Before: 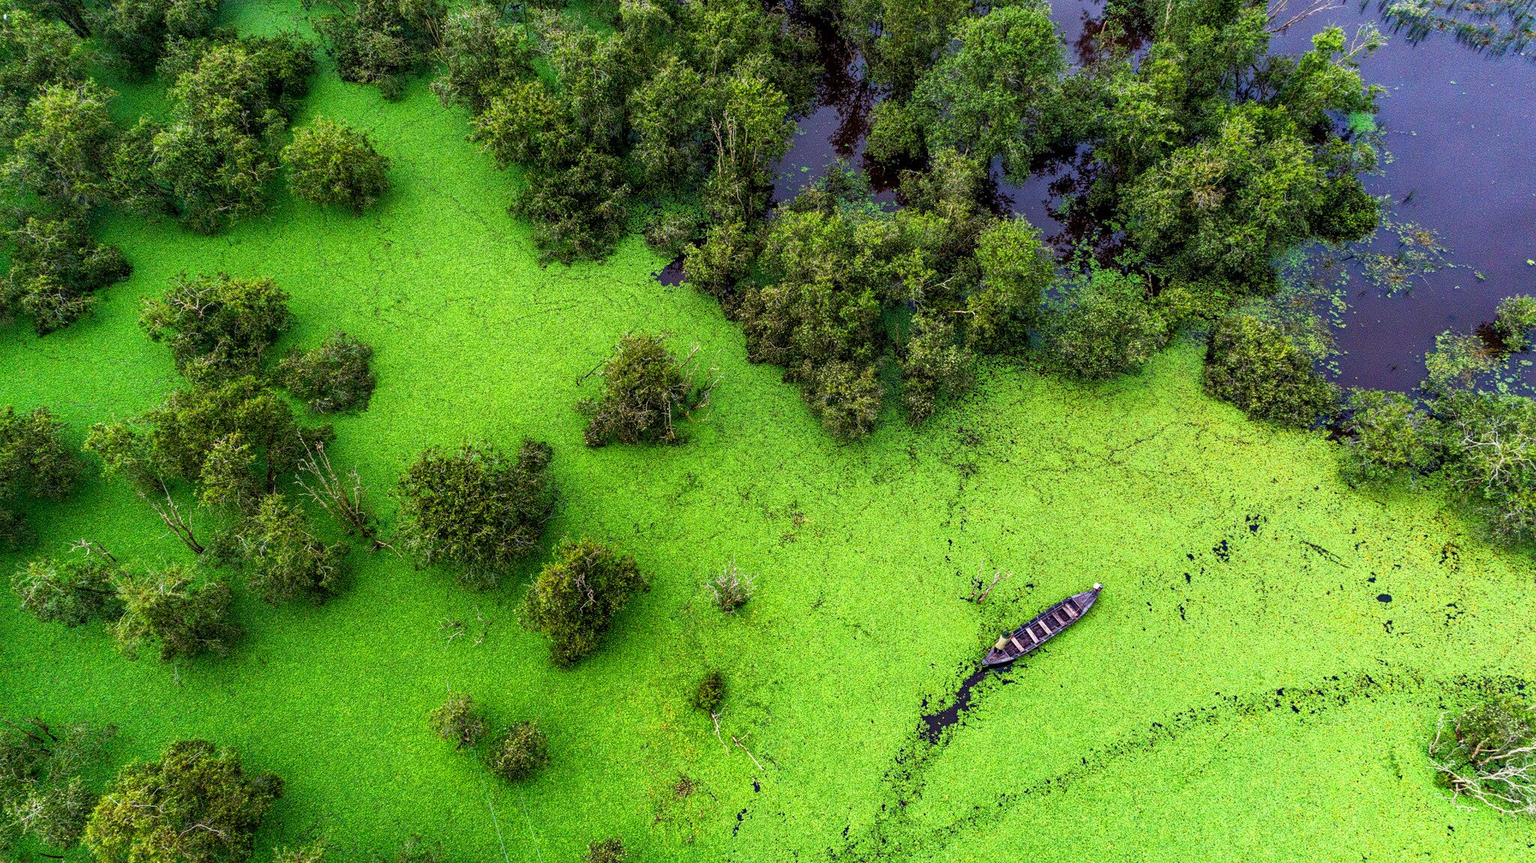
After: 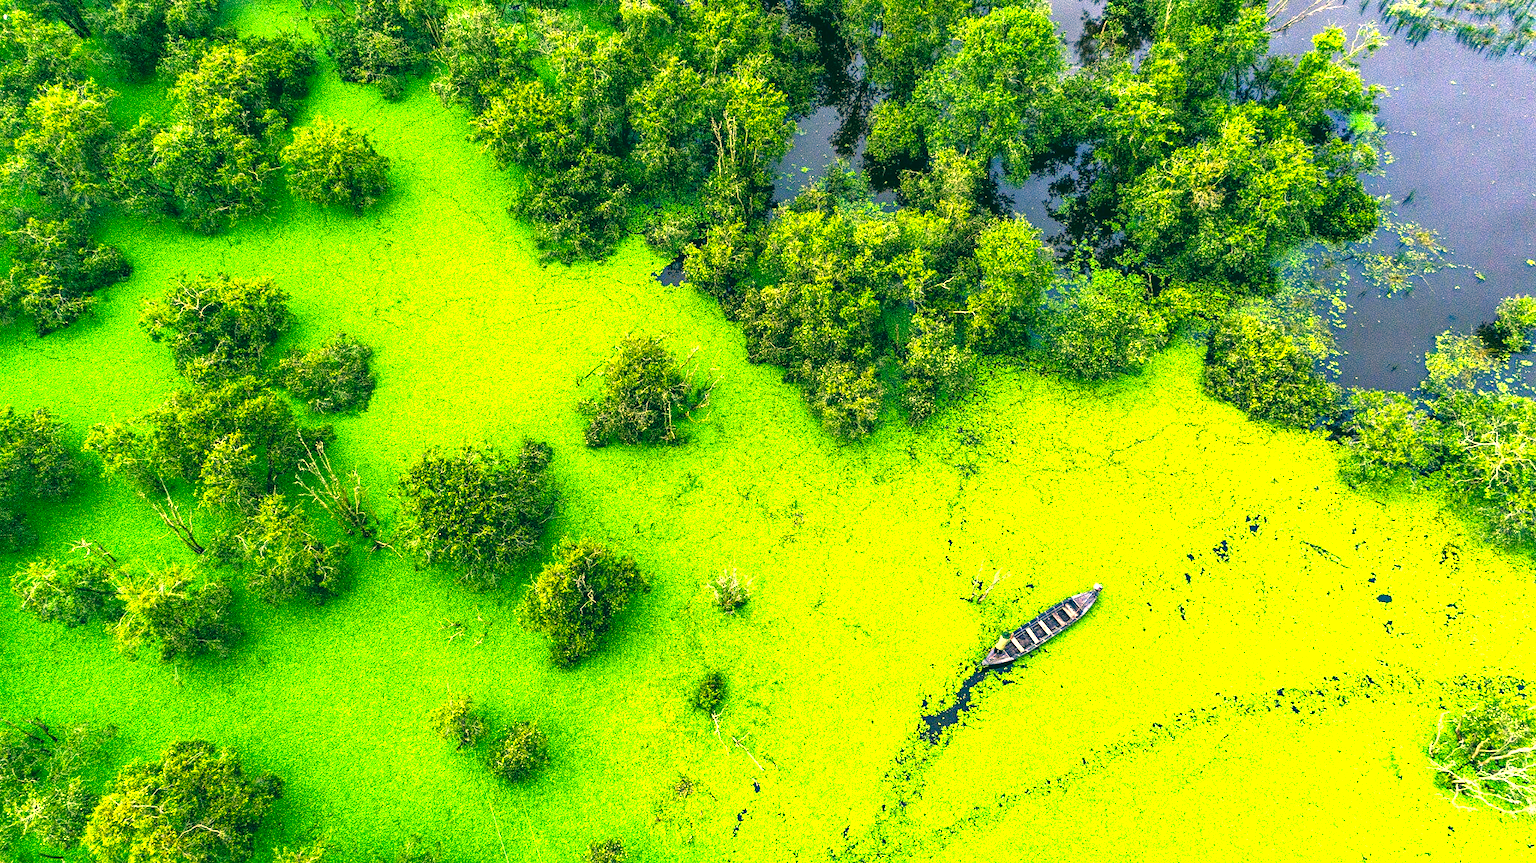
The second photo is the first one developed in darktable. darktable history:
exposure: black level correction -0.002, exposure 1.359 EV, compensate highlight preservation false
color correction: highlights a* 1.92, highlights b* 34.58, shadows a* -36.95, shadows b* -5.53
